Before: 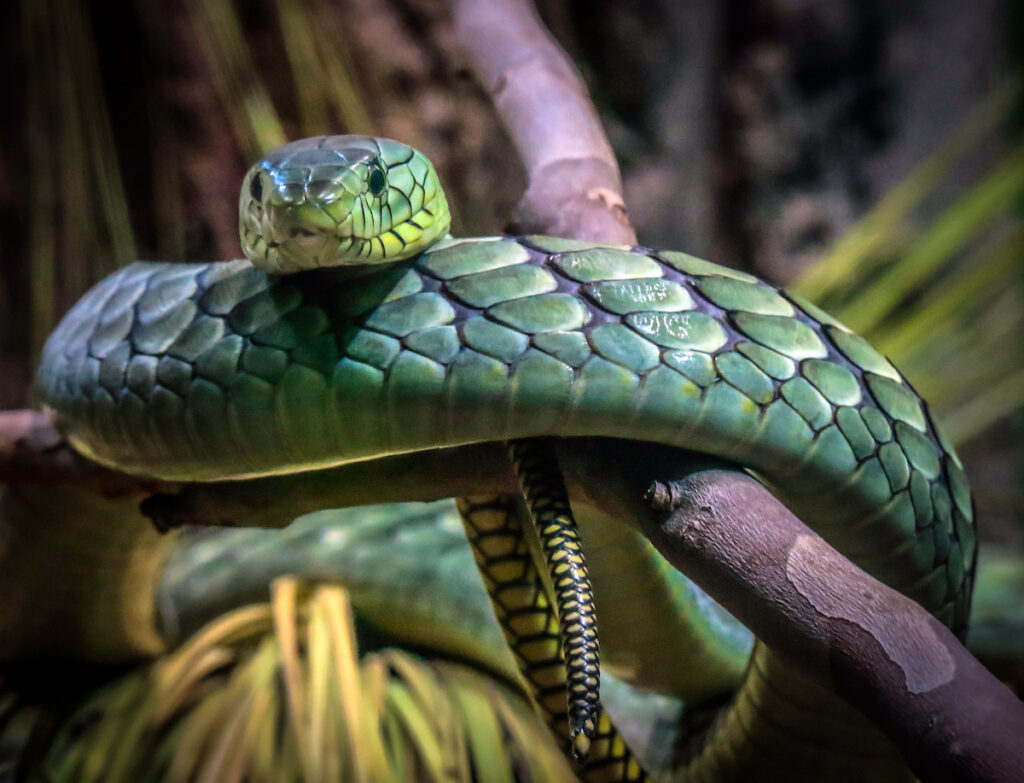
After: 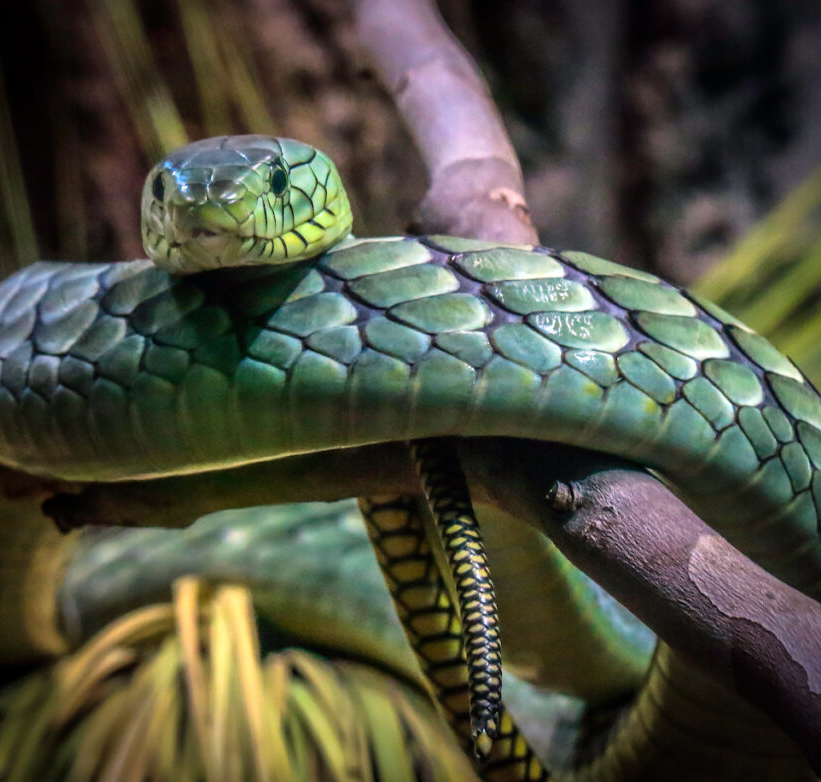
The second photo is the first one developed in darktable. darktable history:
crop and rotate: left 9.597%, right 10.195%
tone equalizer: on, module defaults
